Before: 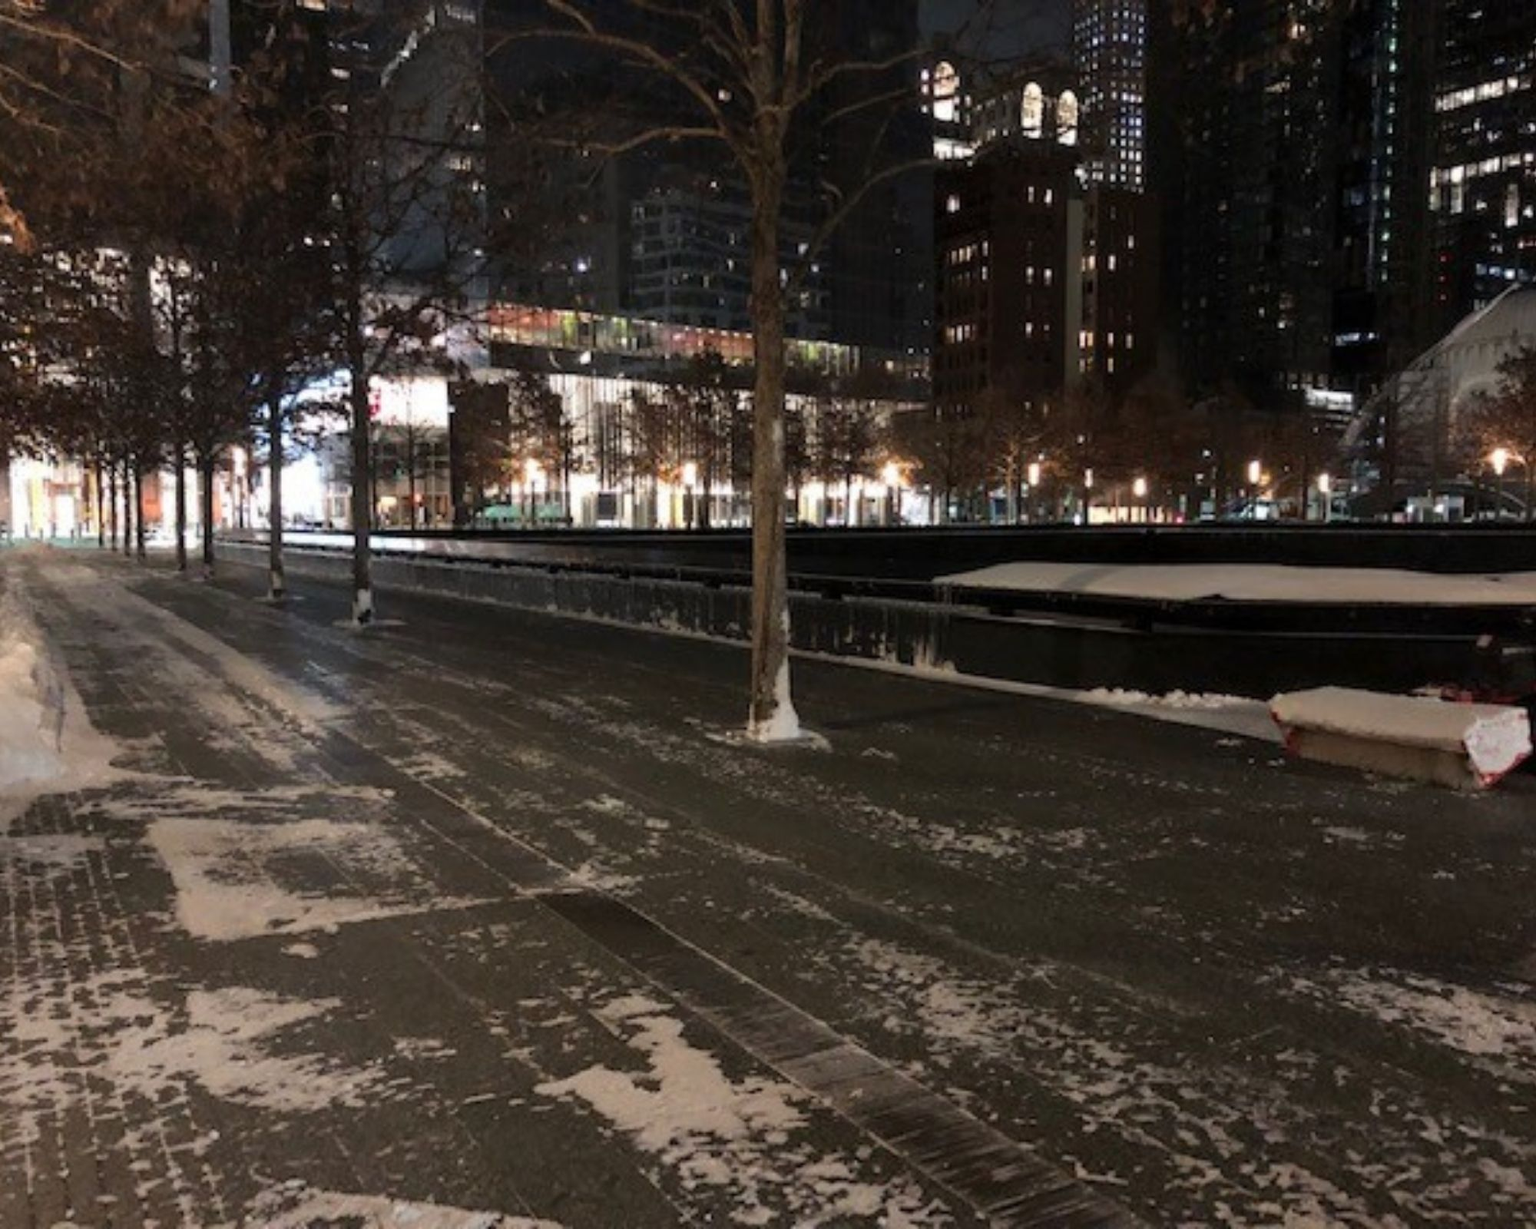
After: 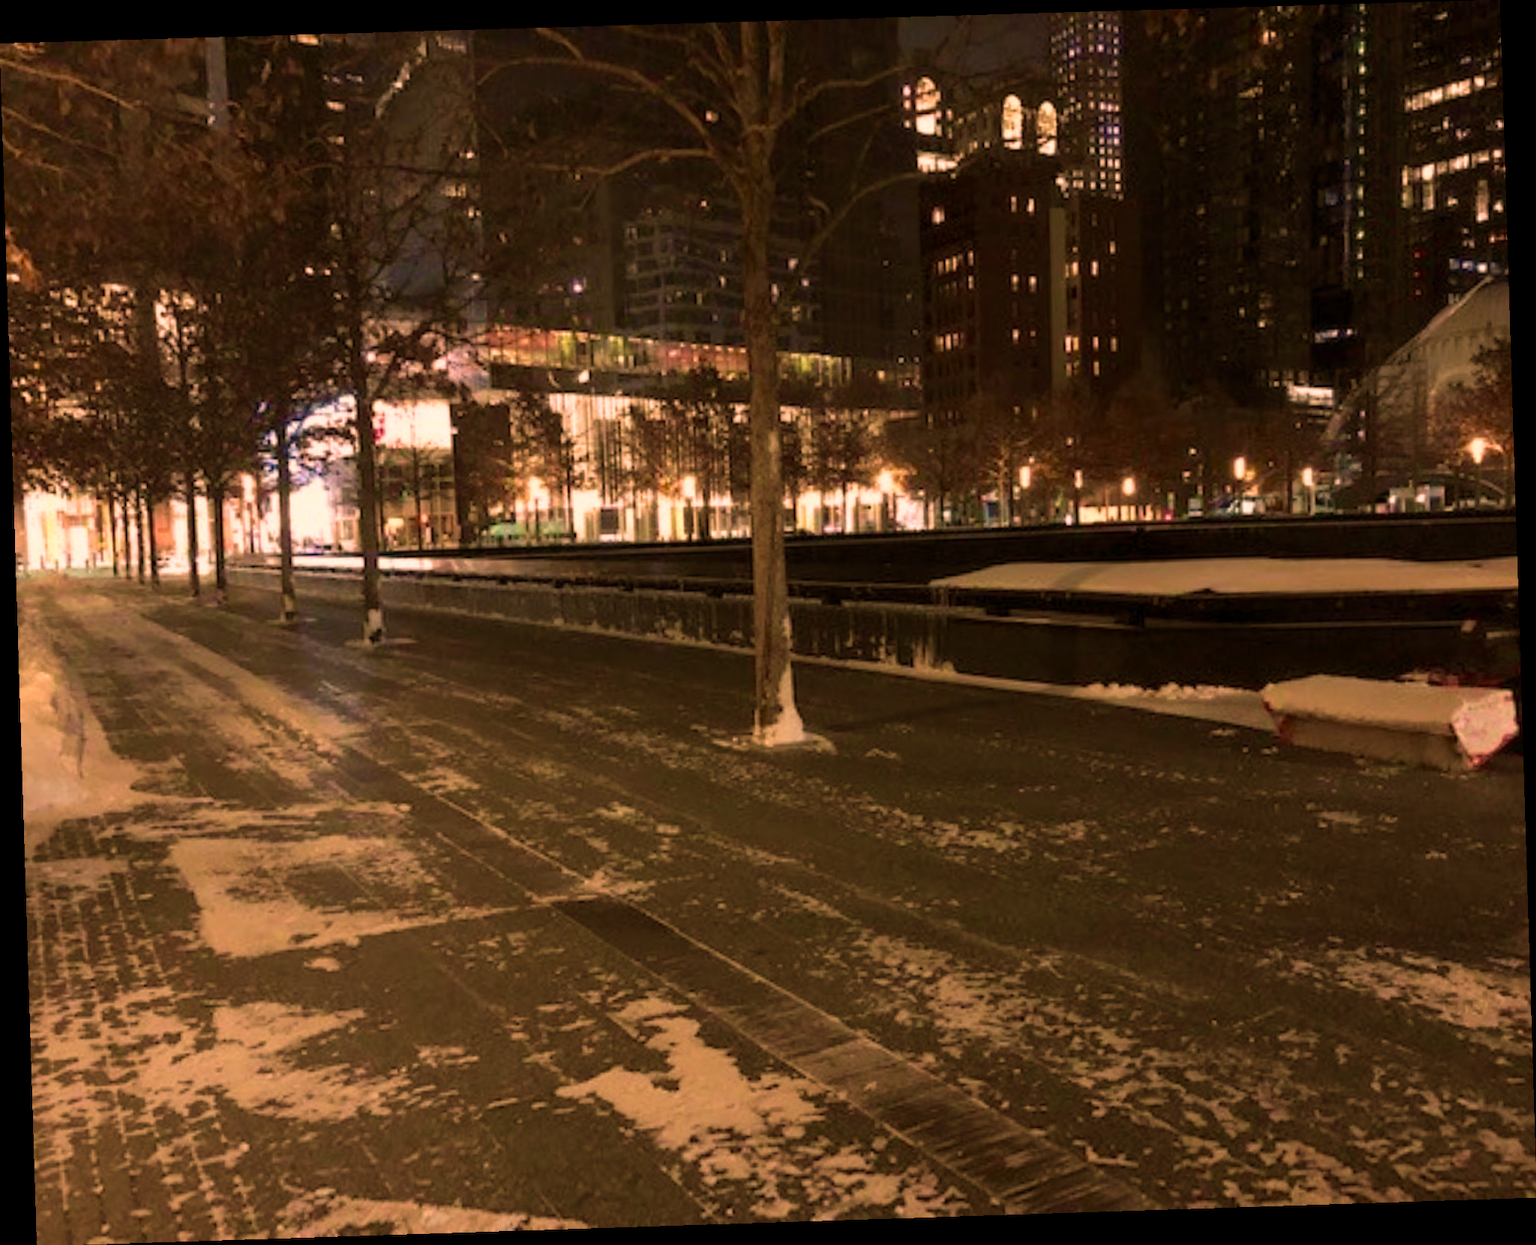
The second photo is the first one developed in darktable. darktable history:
shadows and highlights: shadows -21.3, highlights 100, soften with gaussian
rotate and perspective: rotation -1.77°, lens shift (horizontal) 0.004, automatic cropping off
color balance rgb: shadows lift › luminance -5%, shadows lift › chroma 1.1%, shadows lift › hue 219°, power › luminance 10%, power › chroma 2.83%, power › hue 60°, highlights gain › chroma 4.52%, highlights gain › hue 33.33°, saturation formula JzAzBz (2021)
velvia: strength 67.07%, mid-tones bias 0.972
